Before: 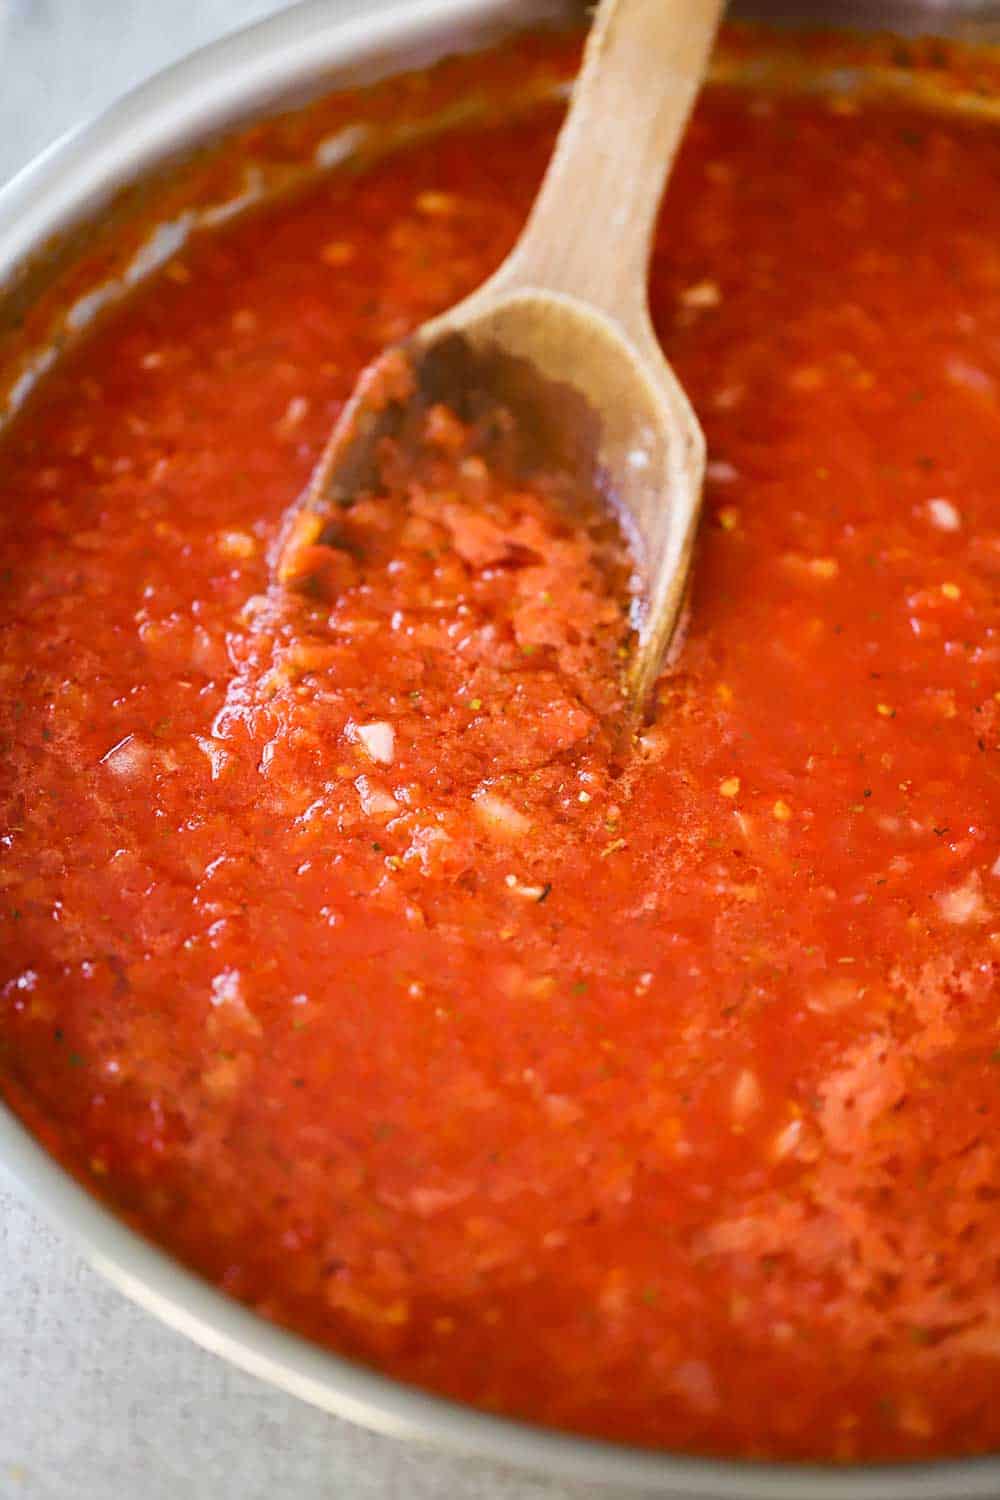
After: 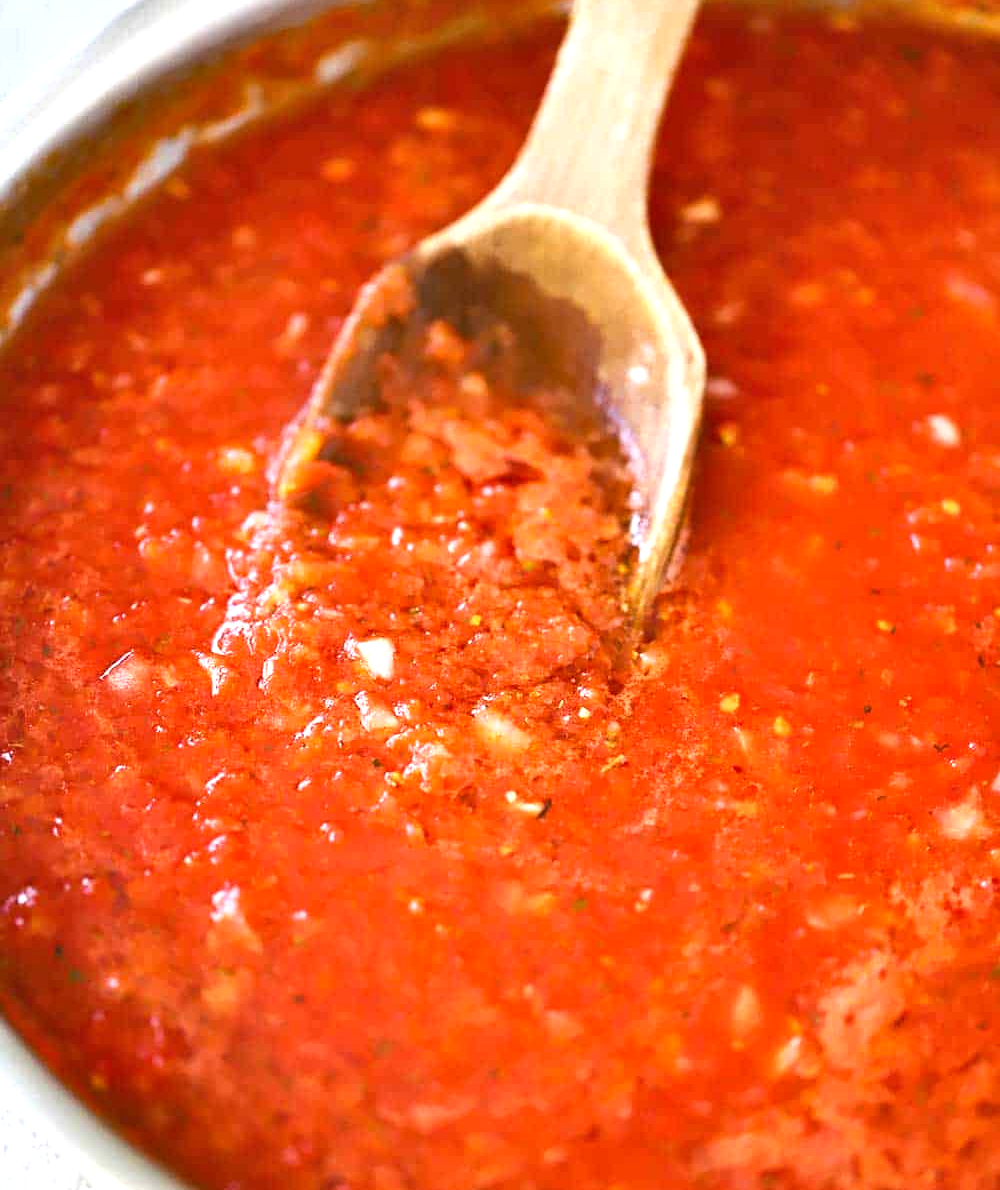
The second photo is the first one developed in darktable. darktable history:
shadows and highlights: highlights color adjustment 0.302%, soften with gaussian
exposure: black level correction 0, exposure 0.704 EV, compensate highlight preservation false
crop and rotate: top 5.651%, bottom 14.984%
